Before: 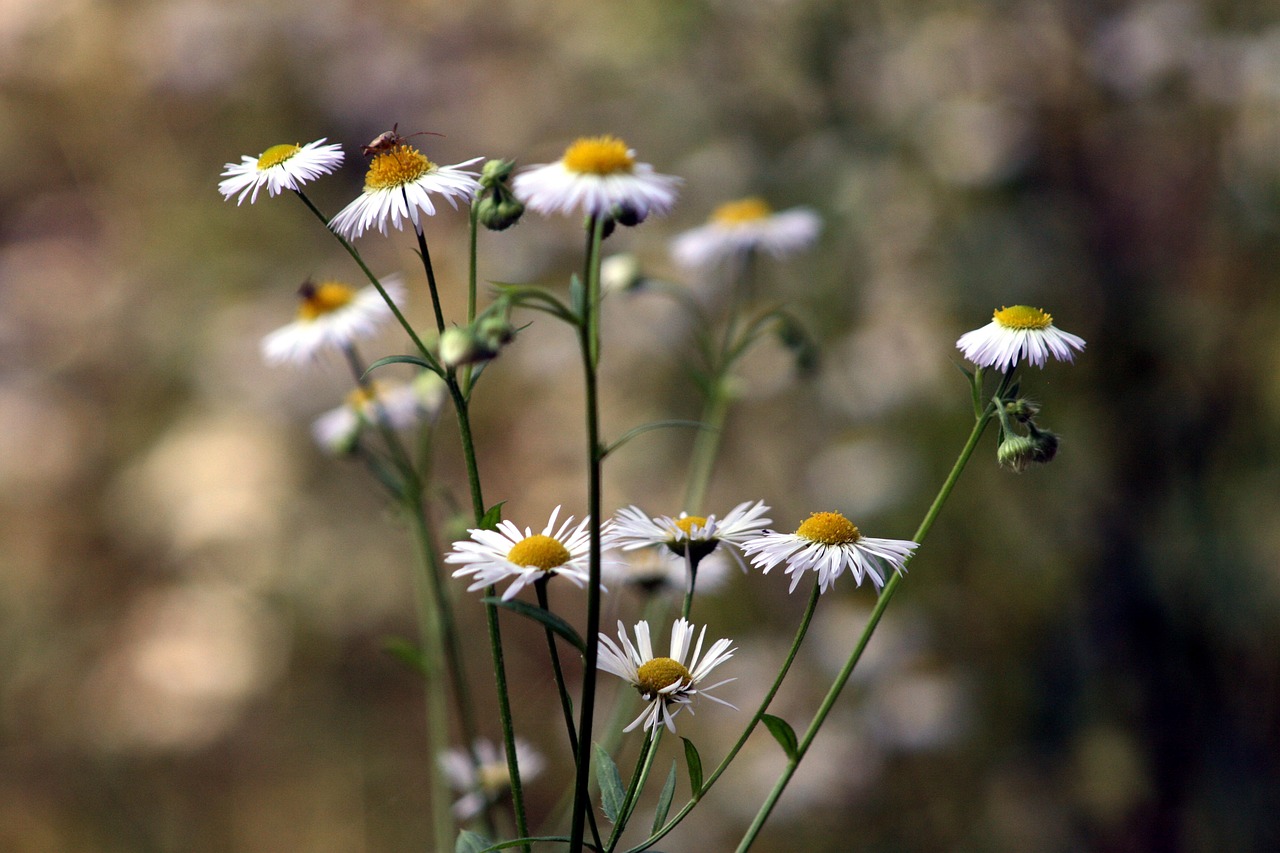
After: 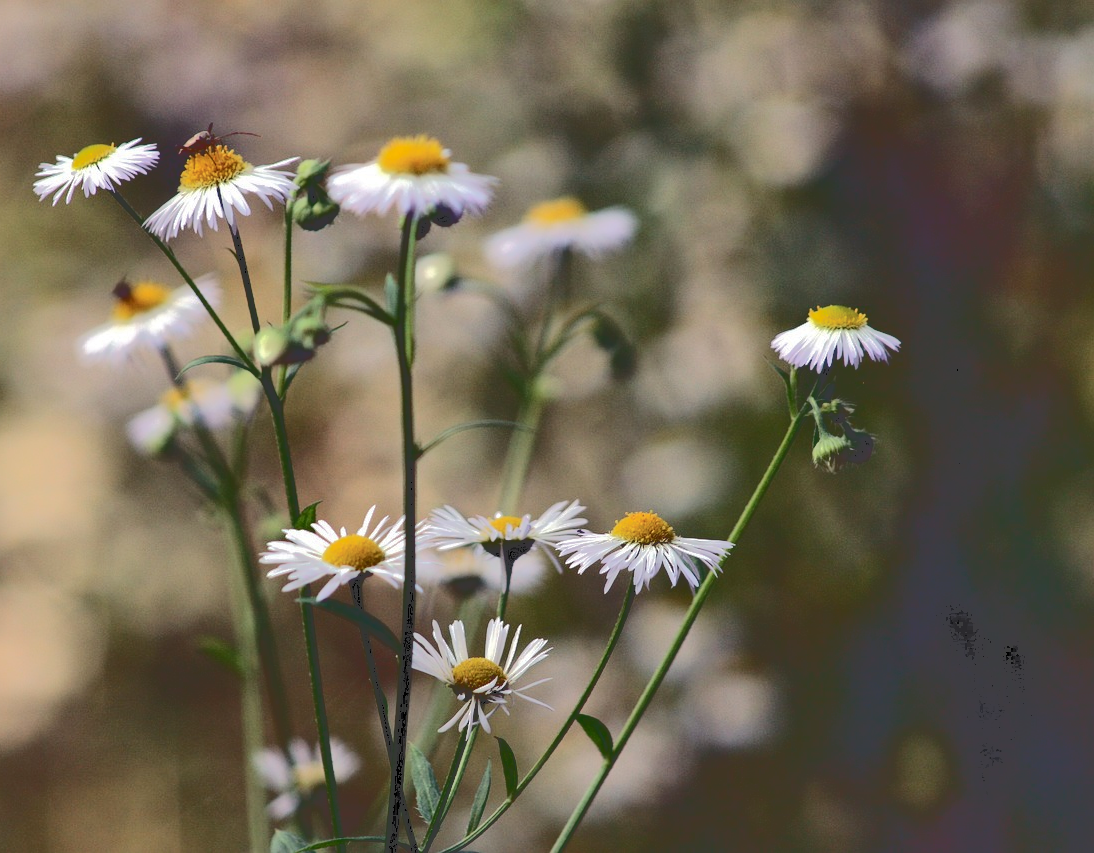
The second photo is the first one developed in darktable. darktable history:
shadows and highlights: on, module defaults
crop and rotate: left 14.521%
tone curve: curves: ch0 [(0, 0) (0.003, 0.185) (0.011, 0.185) (0.025, 0.187) (0.044, 0.185) (0.069, 0.185) (0.1, 0.18) (0.136, 0.18) (0.177, 0.179) (0.224, 0.202) (0.277, 0.252) (0.335, 0.343) (0.399, 0.452) (0.468, 0.553) (0.543, 0.643) (0.623, 0.717) (0.709, 0.778) (0.801, 0.82) (0.898, 0.856) (1, 1)], color space Lab, independent channels, preserve colors none
